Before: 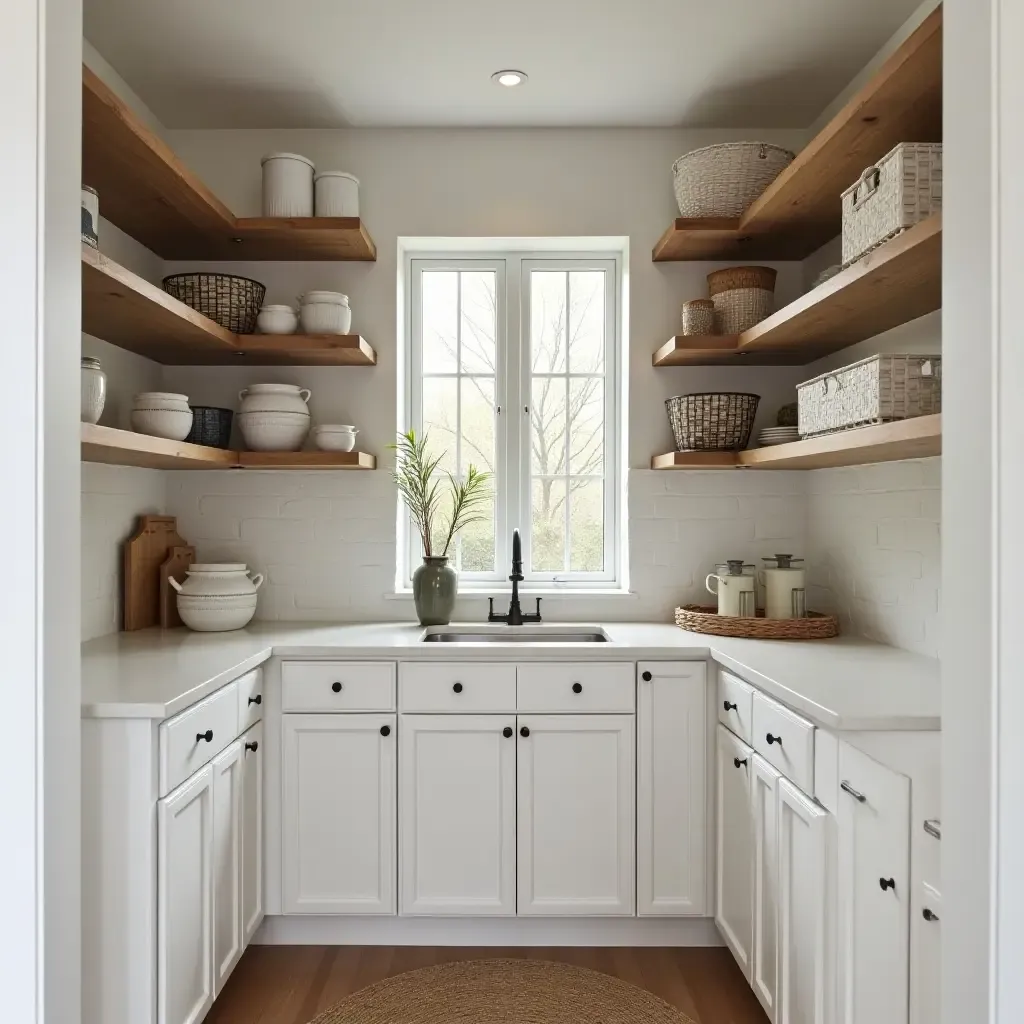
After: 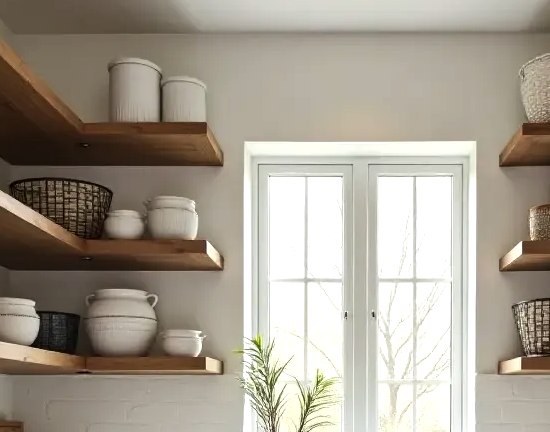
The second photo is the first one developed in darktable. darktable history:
tone equalizer: -8 EV -0.437 EV, -7 EV -0.384 EV, -6 EV -0.329 EV, -5 EV -0.202 EV, -3 EV 0.232 EV, -2 EV 0.304 EV, -1 EV 0.391 EV, +0 EV 0.423 EV, edges refinement/feathering 500, mask exposure compensation -1.57 EV, preserve details no
crop: left 15.024%, top 9.286%, right 31.234%, bottom 48.469%
